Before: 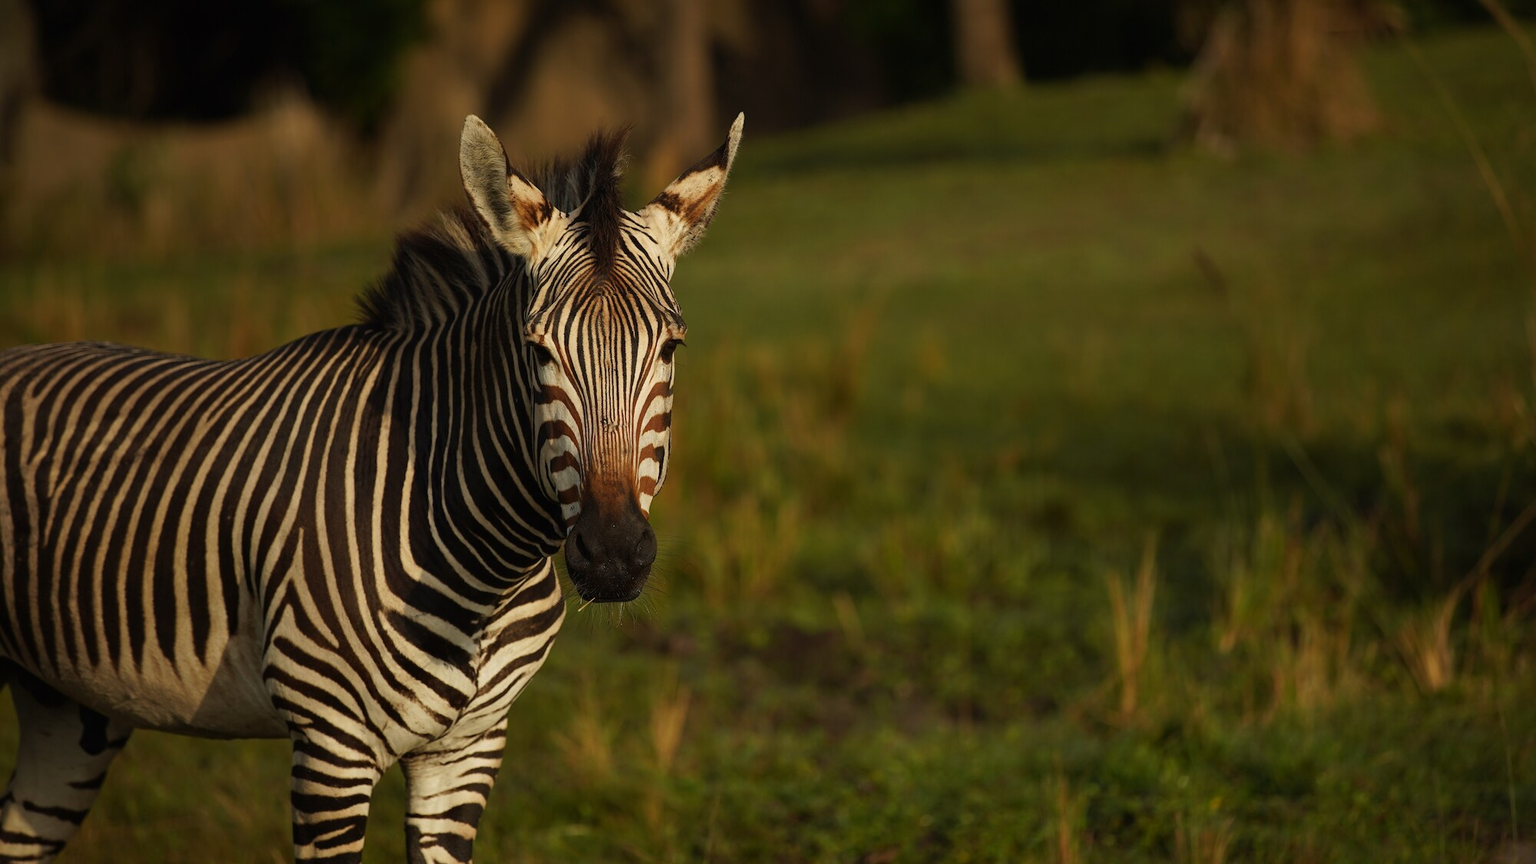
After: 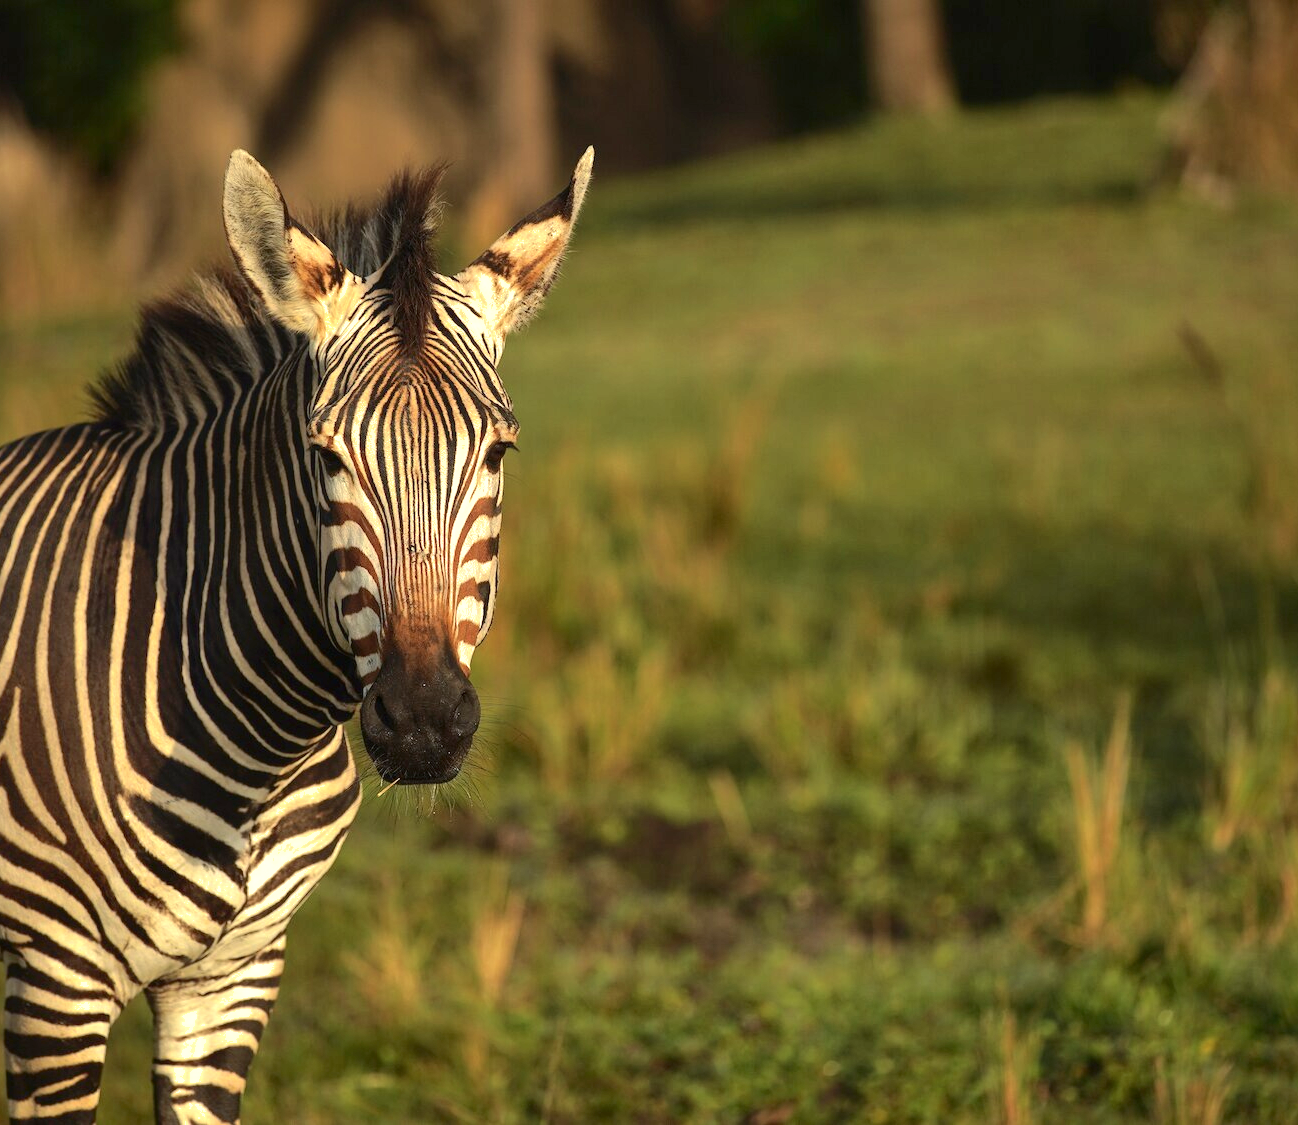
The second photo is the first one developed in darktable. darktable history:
crop and rotate: left 18.773%, right 16.316%
shadows and highlights: on, module defaults
local contrast: highlights 103%, shadows 98%, detail 119%, midtone range 0.2
exposure: black level correction 0, exposure 0.89 EV, compensate exposure bias true, compensate highlight preservation false
tone curve: curves: ch0 [(0, 0) (0.003, 0.015) (0.011, 0.019) (0.025, 0.026) (0.044, 0.041) (0.069, 0.057) (0.1, 0.085) (0.136, 0.116) (0.177, 0.158) (0.224, 0.215) (0.277, 0.286) (0.335, 0.367) (0.399, 0.452) (0.468, 0.534) (0.543, 0.612) (0.623, 0.698) (0.709, 0.775) (0.801, 0.858) (0.898, 0.928) (1, 1)], color space Lab, independent channels, preserve colors none
